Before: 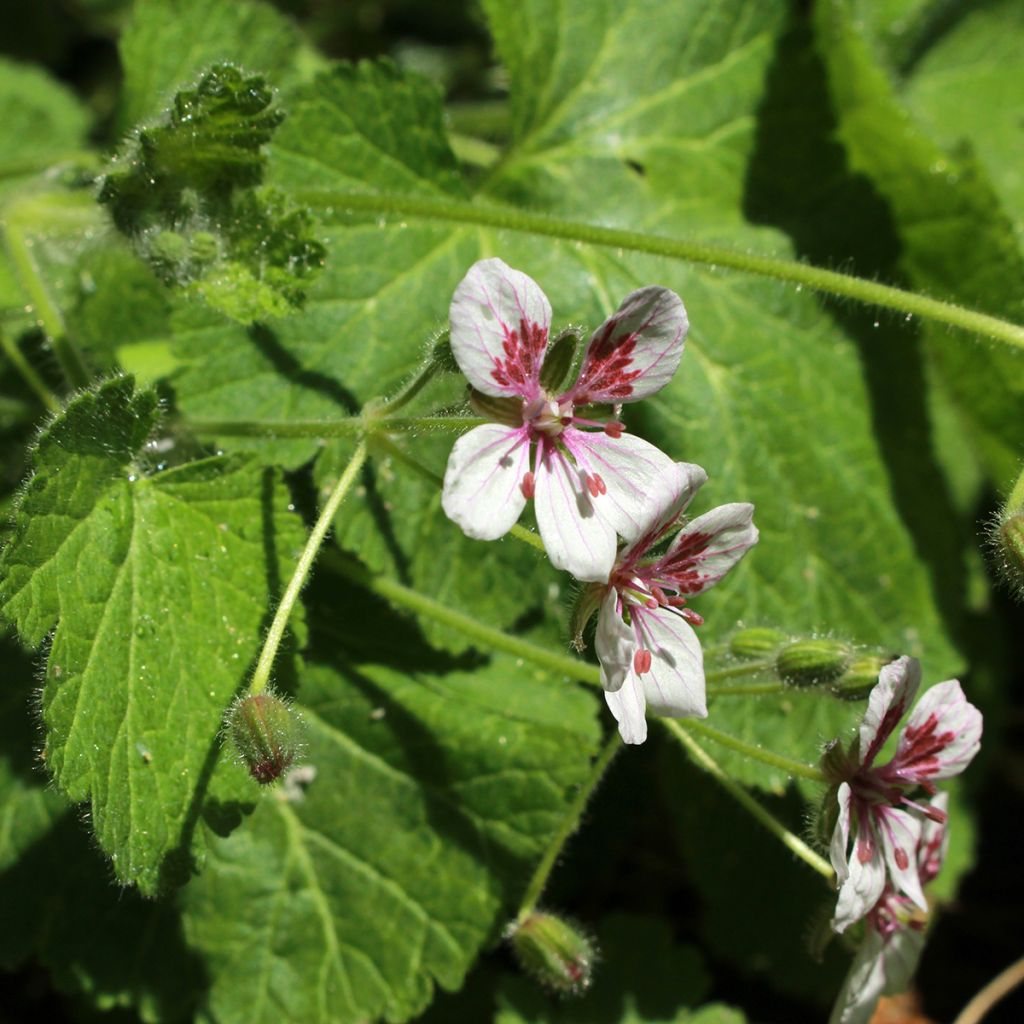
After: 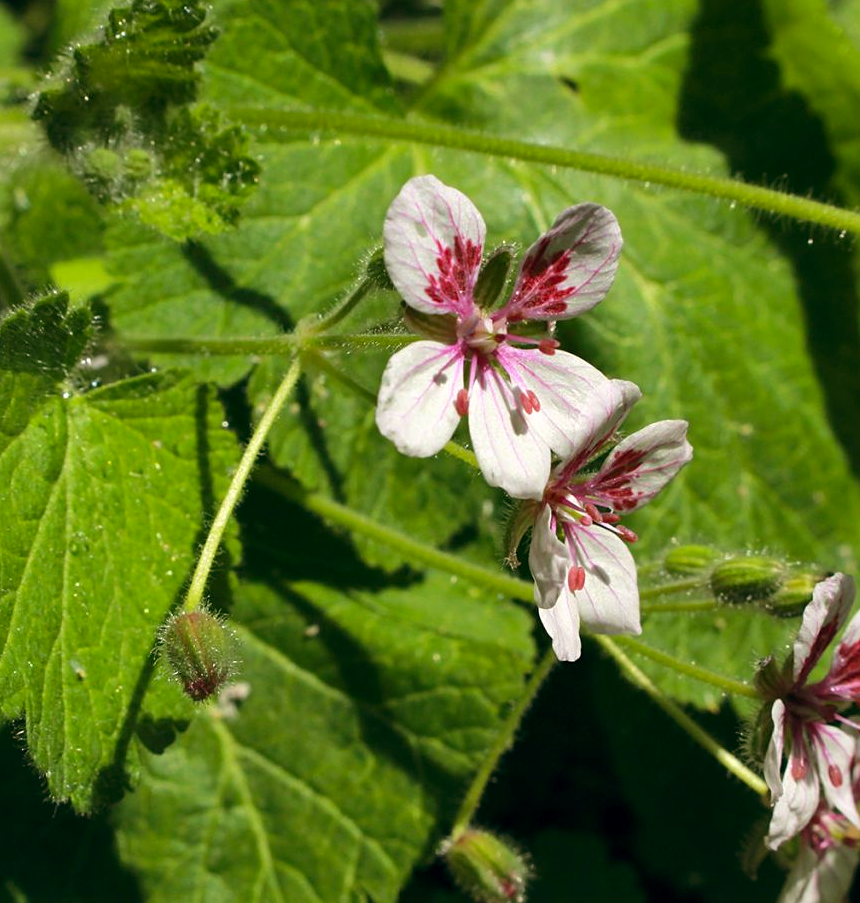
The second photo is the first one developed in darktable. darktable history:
sharpen: amount 0.2
crop: left 6.446%, top 8.188%, right 9.538%, bottom 3.548%
contrast brightness saturation: saturation 0.13
color balance: lift [0.998, 0.998, 1.001, 1.002], gamma [0.995, 1.025, 0.992, 0.975], gain [0.995, 1.02, 0.997, 0.98]
shadows and highlights: shadows 22.7, highlights -48.71, soften with gaussian
